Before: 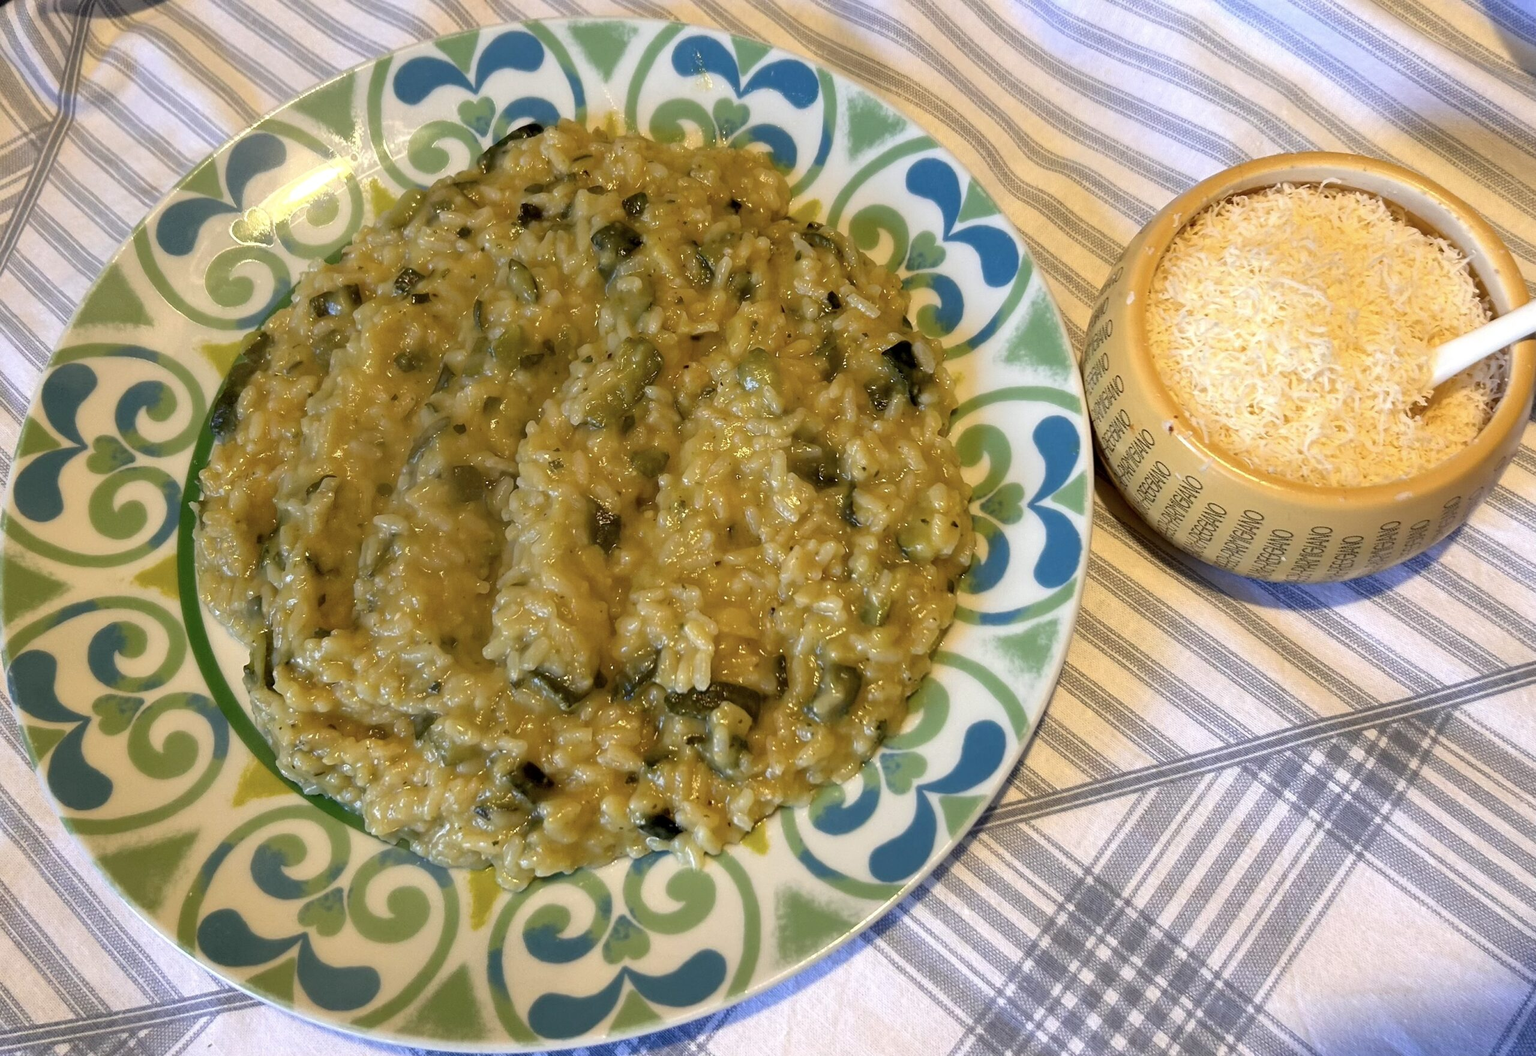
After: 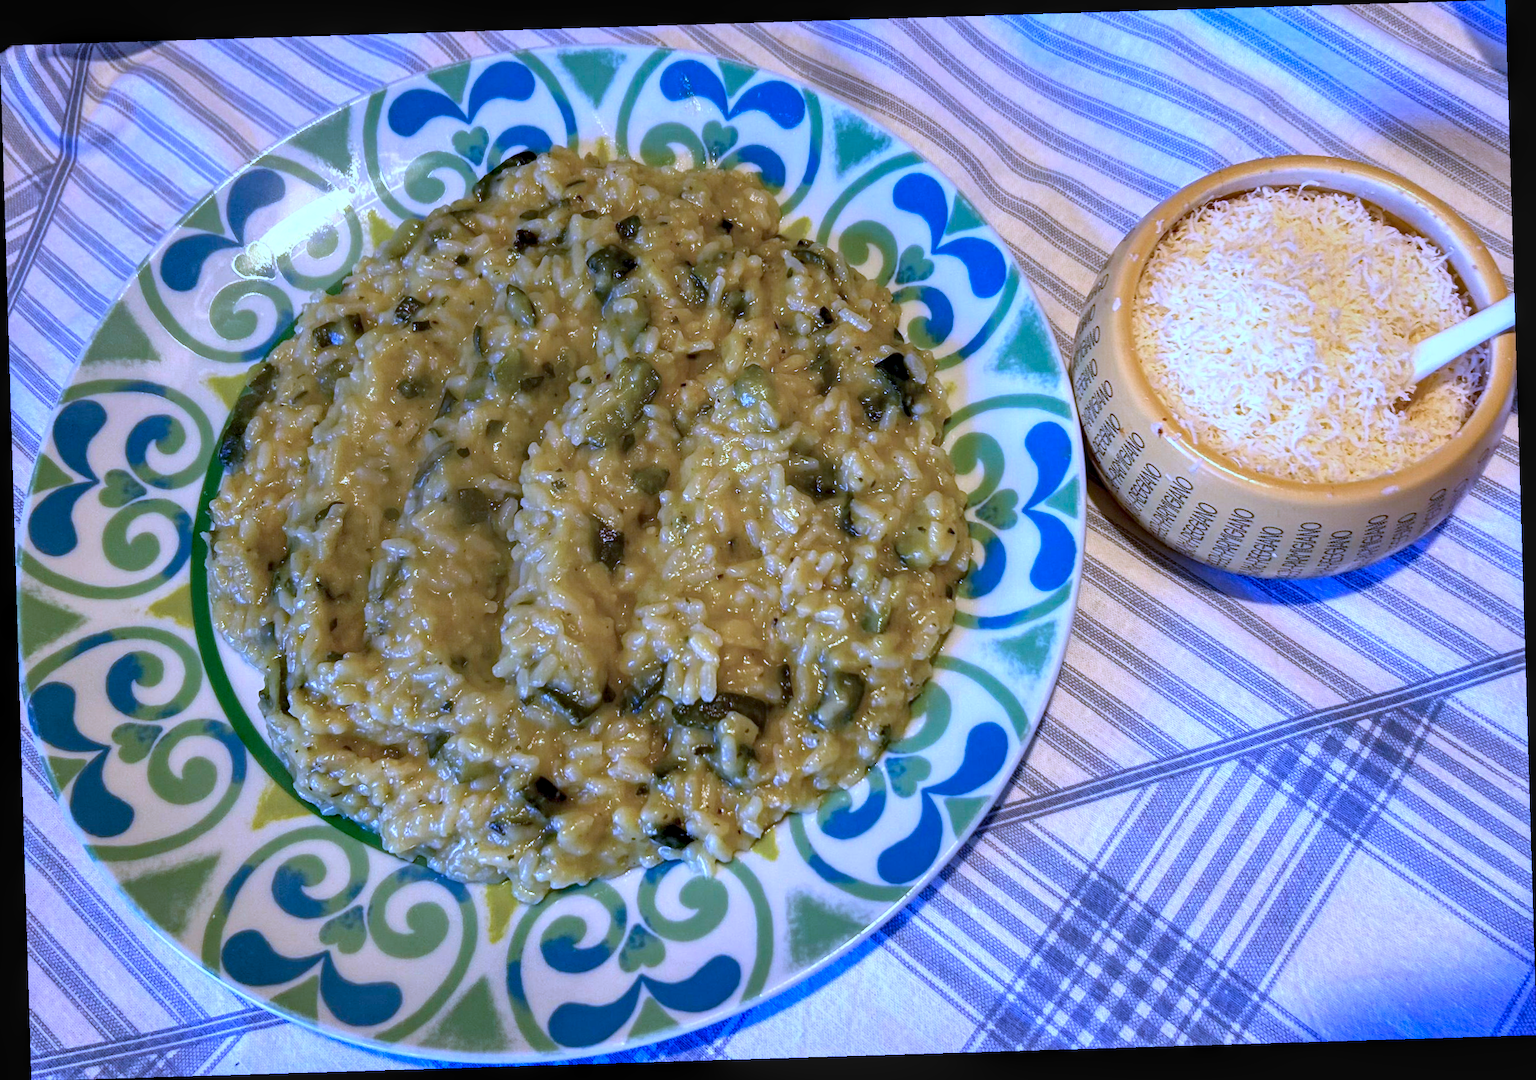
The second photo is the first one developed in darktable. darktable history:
local contrast: on, module defaults
haze removal: strength 0.29, distance 0.25, compatibility mode true, adaptive false
color calibration: output R [1.063, -0.012, -0.003, 0], output B [-0.079, 0.047, 1, 0], illuminant custom, x 0.46, y 0.43, temperature 2642.66 K
rotate and perspective: rotation -1.75°, automatic cropping off
